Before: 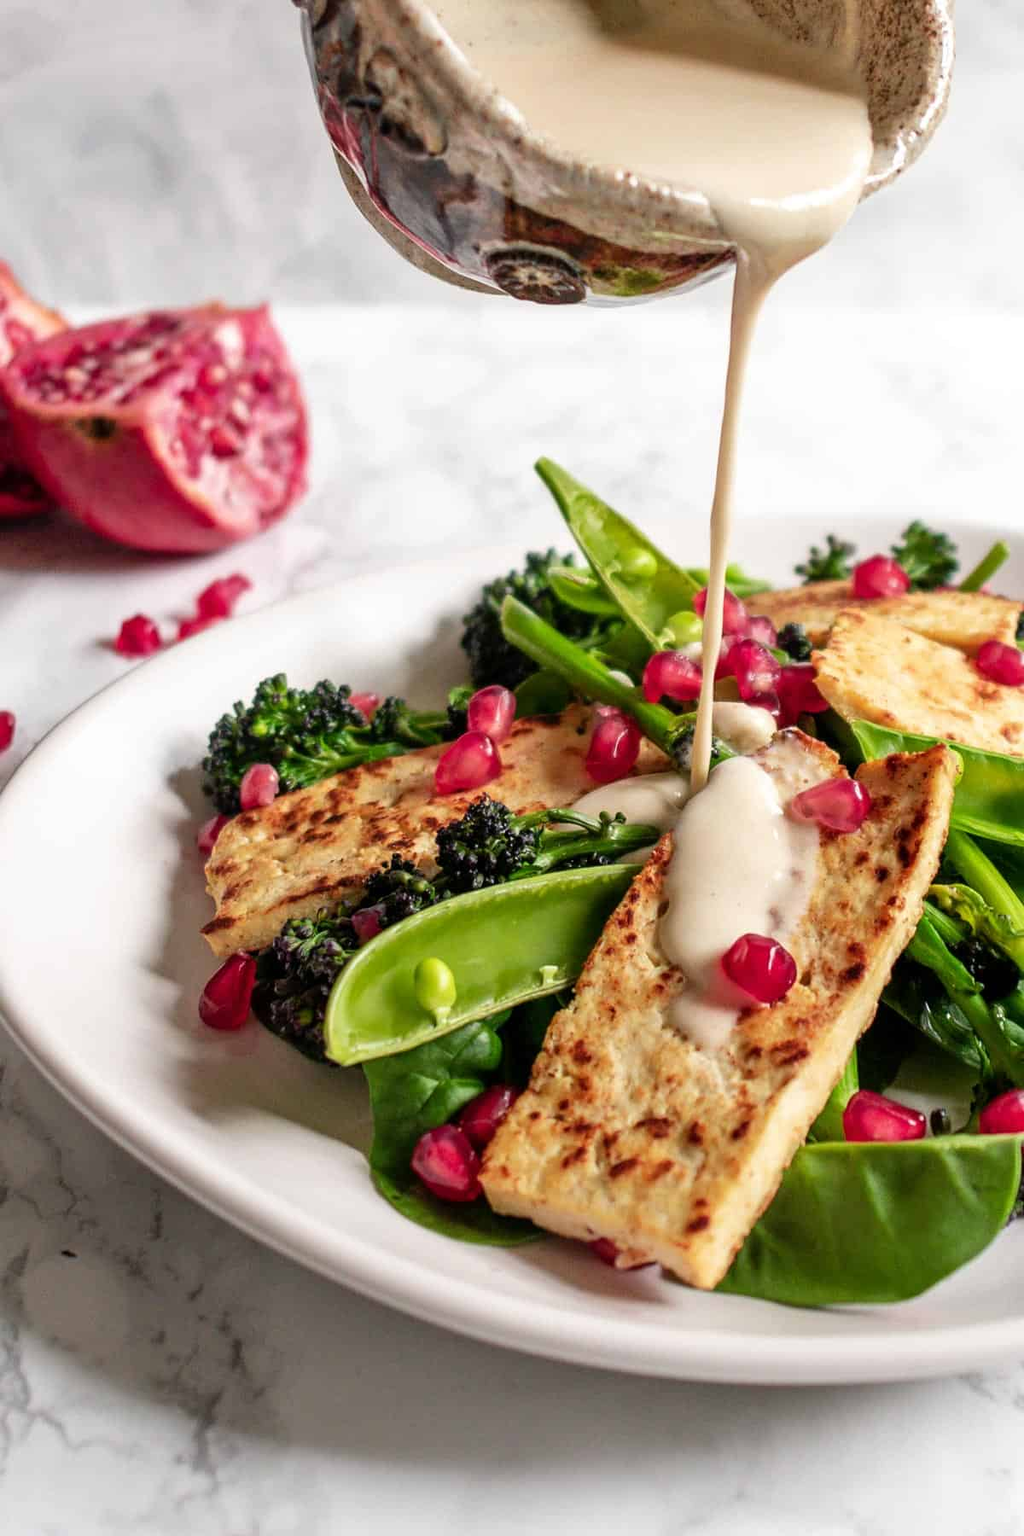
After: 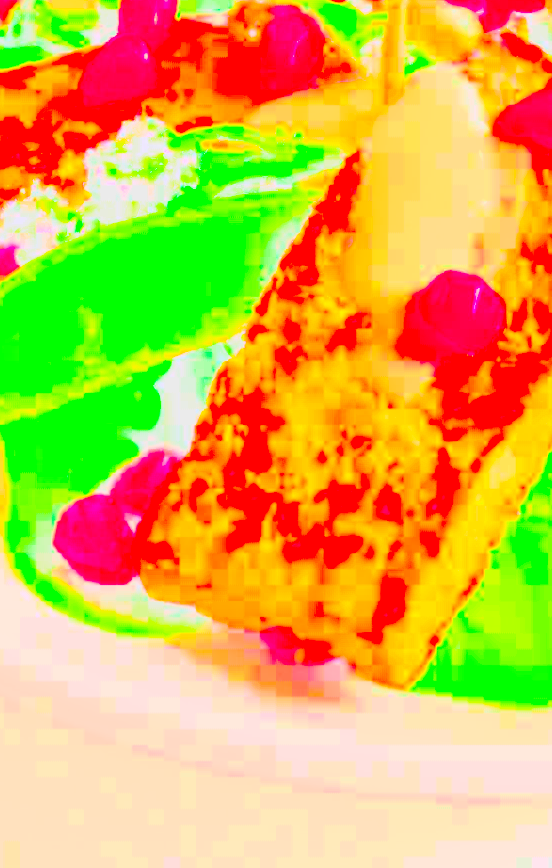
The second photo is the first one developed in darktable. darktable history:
crop: left 35.718%, top 45.748%, right 18.216%, bottom 6.03%
contrast brightness saturation: contrast -0.984, brightness -0.171, saturation 0.757
levels: levels [0.246, 0.256, 0.506]
